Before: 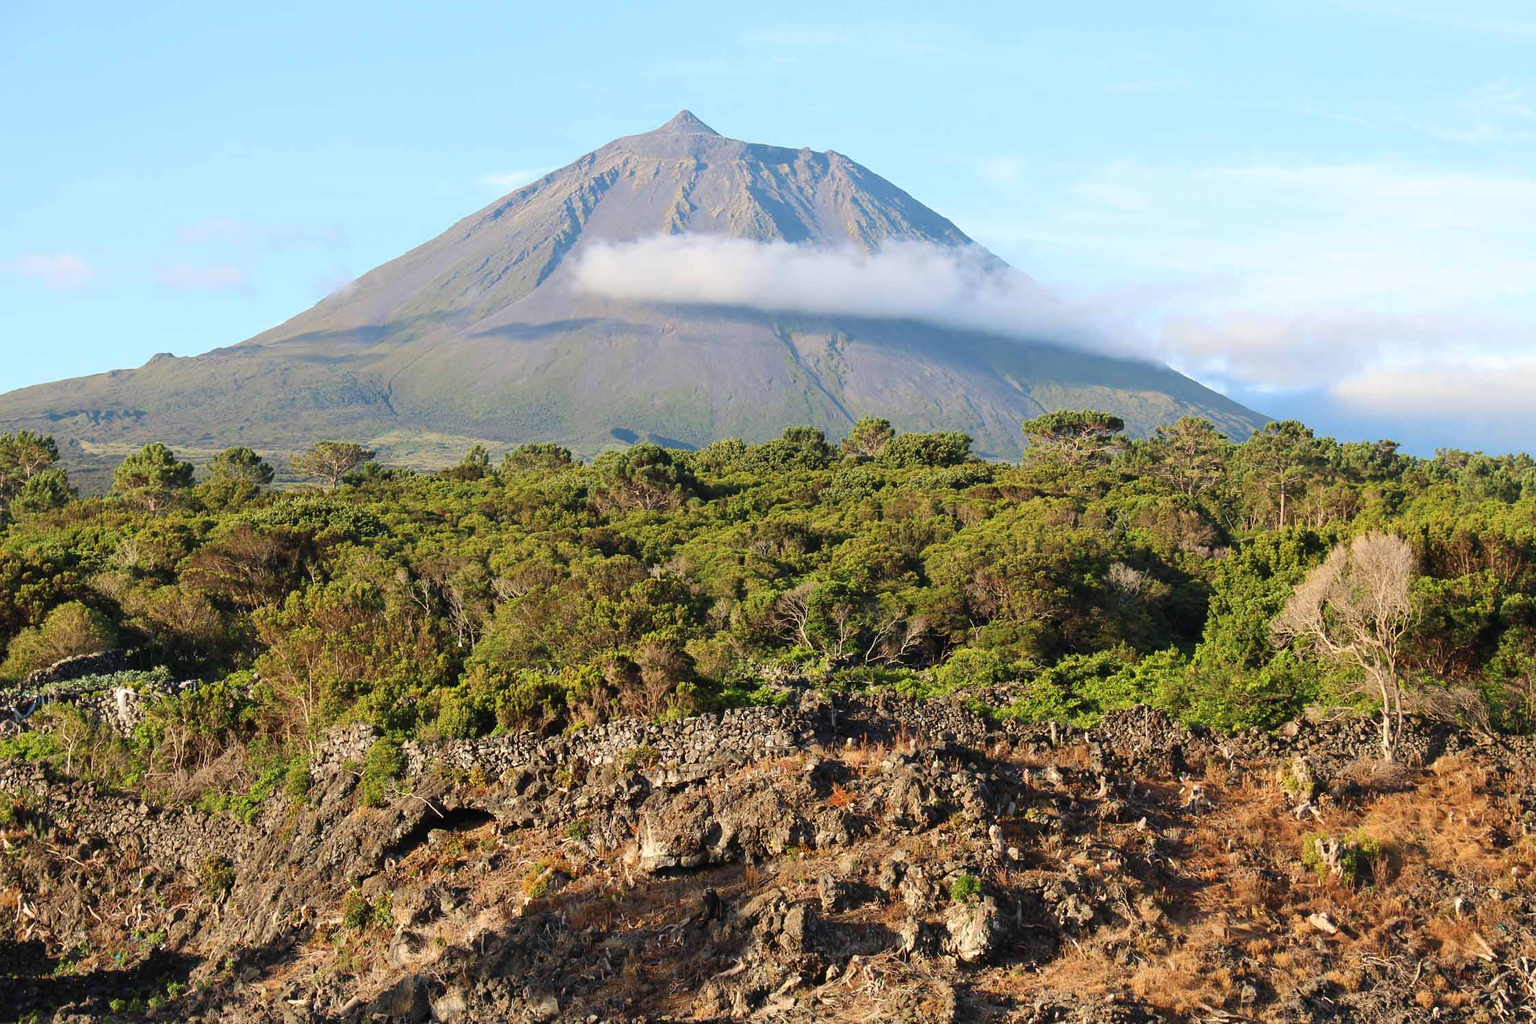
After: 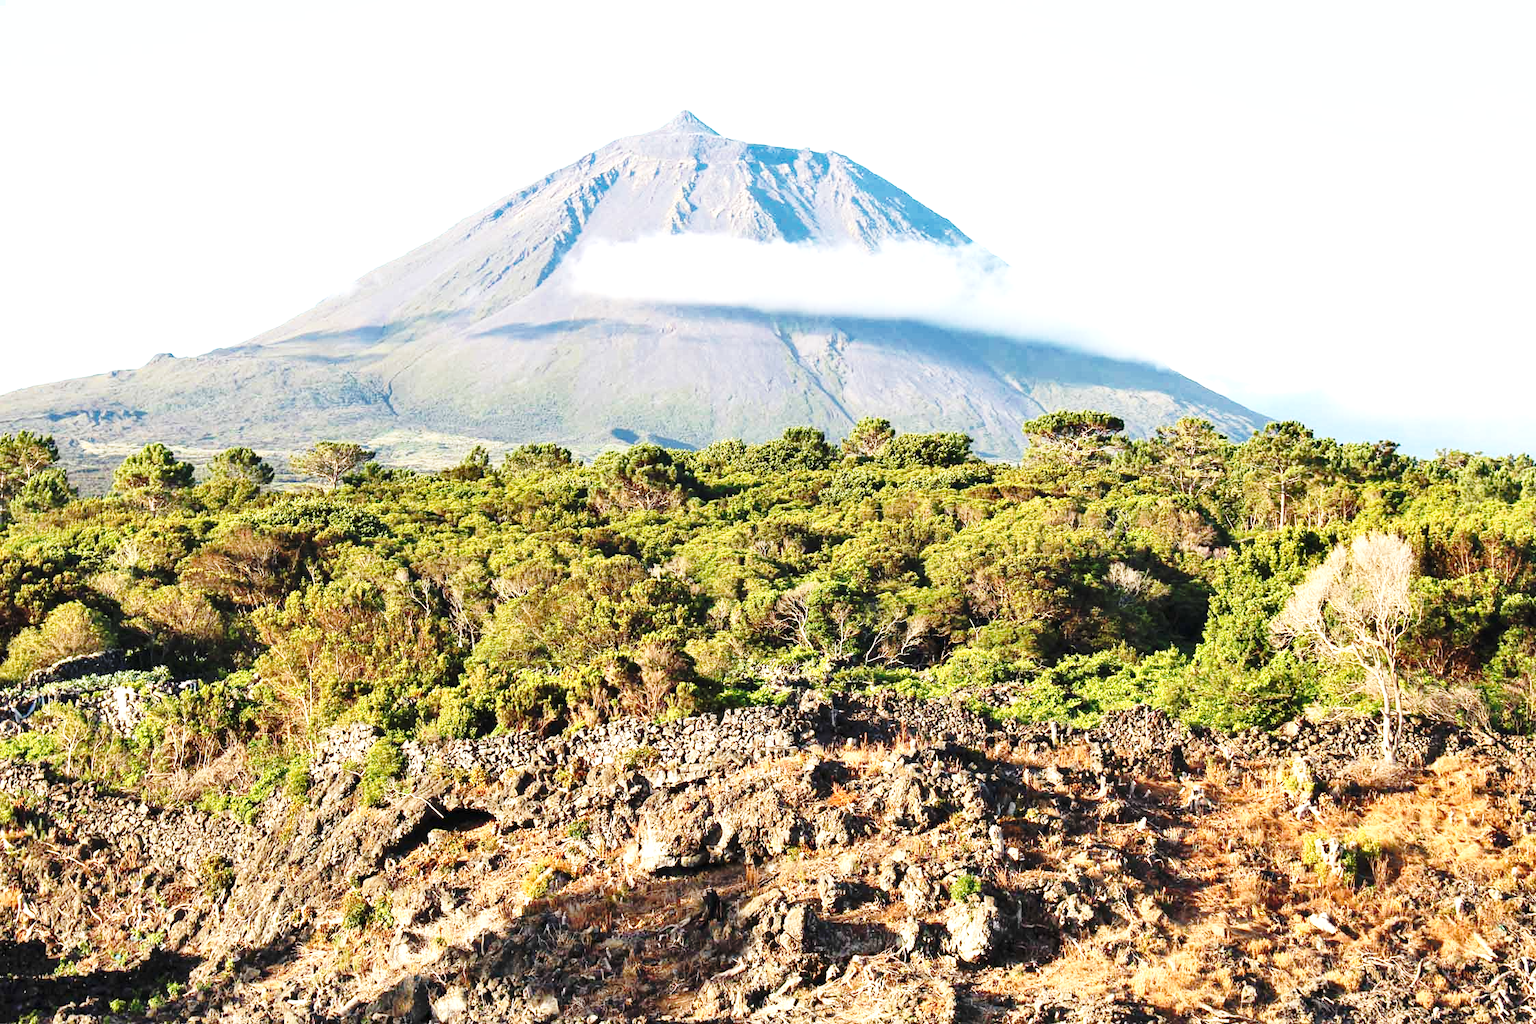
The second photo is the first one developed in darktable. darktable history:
base curve: curves: ch0 [(0, 0) (0.036, 0.037) (0.121, 0.228) (0.46, 0.76) (0.859, 0.983) (1, 1)], preserve colors none
contrast brightness saturation: saturation -0.082
shadows and highlights: highlights color adjustment 73.55%, soften with gaussian
exposure: exposure 0.644 EV, compensate highlight preservation false
local contrast: highlights 100%, shadows 99%, detail 119%, midtone range 0.2
